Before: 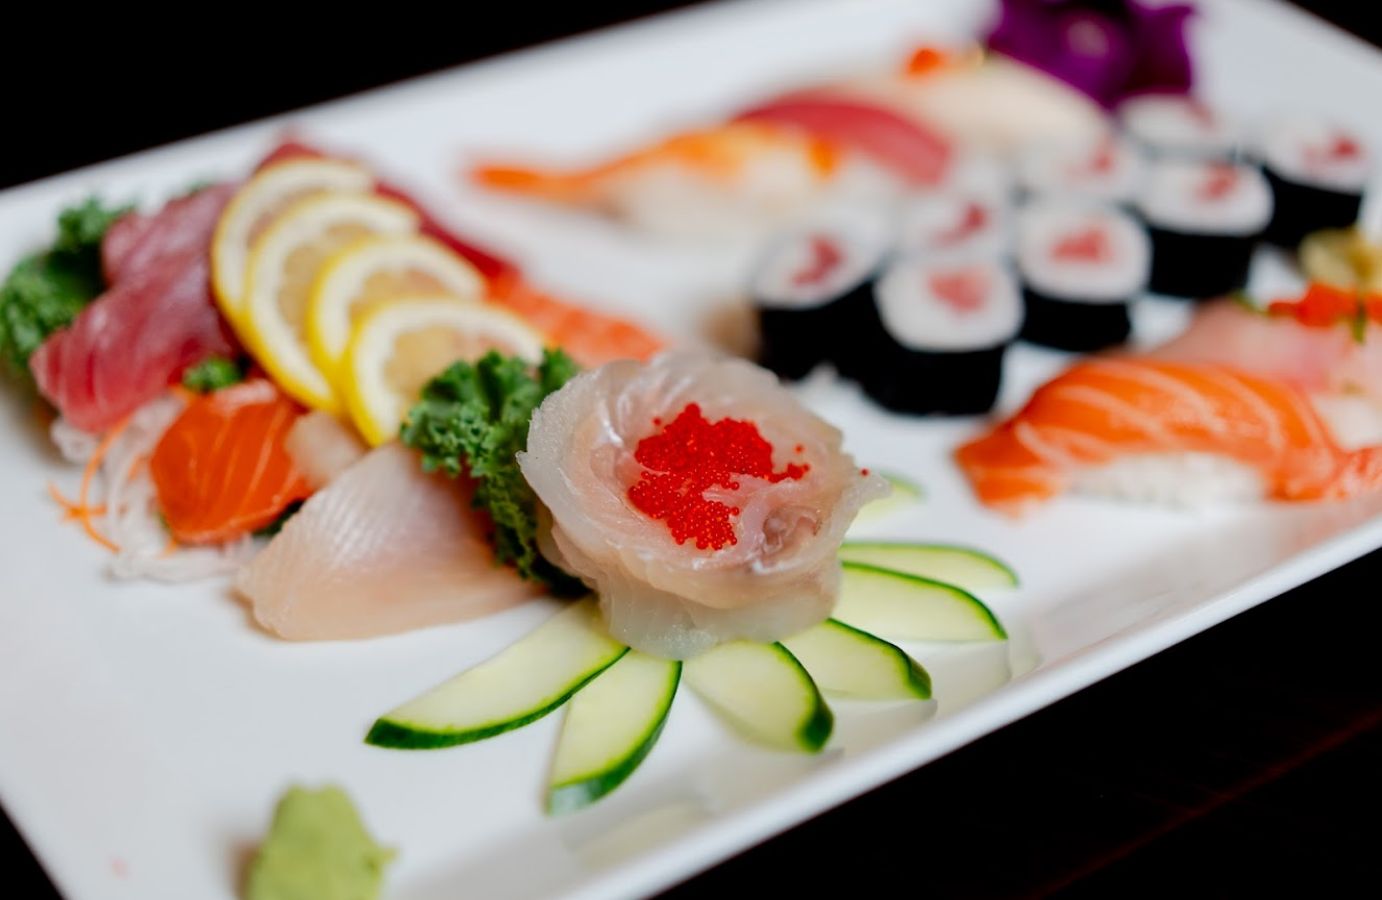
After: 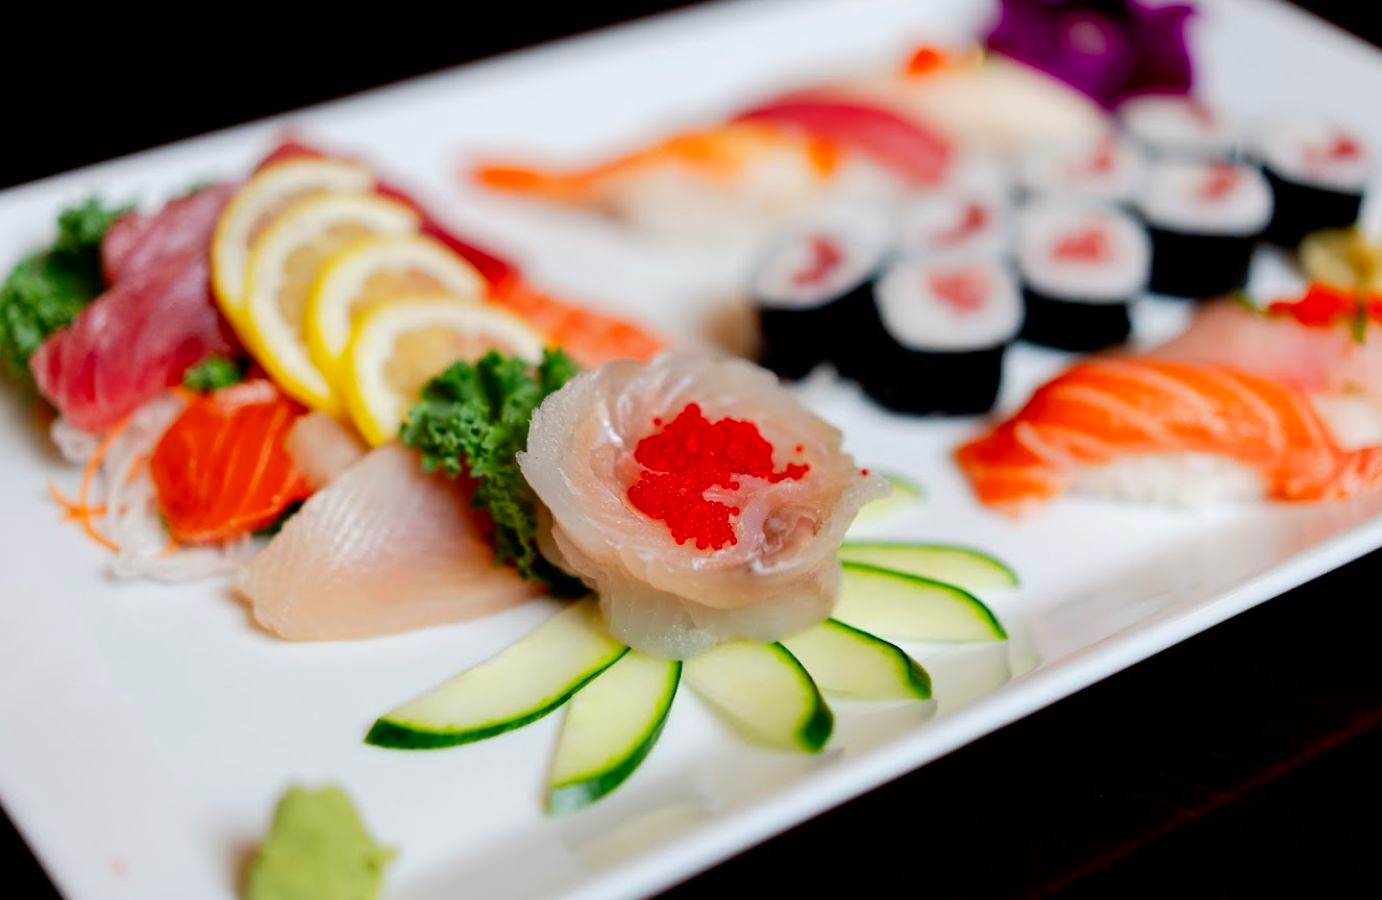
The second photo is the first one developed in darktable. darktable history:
contrast brightness saturation: contrast 0.043, saturation 0.157
exposure: exposure 0.129 EV, compensate exposure bias true, compensate highlight preservation false
